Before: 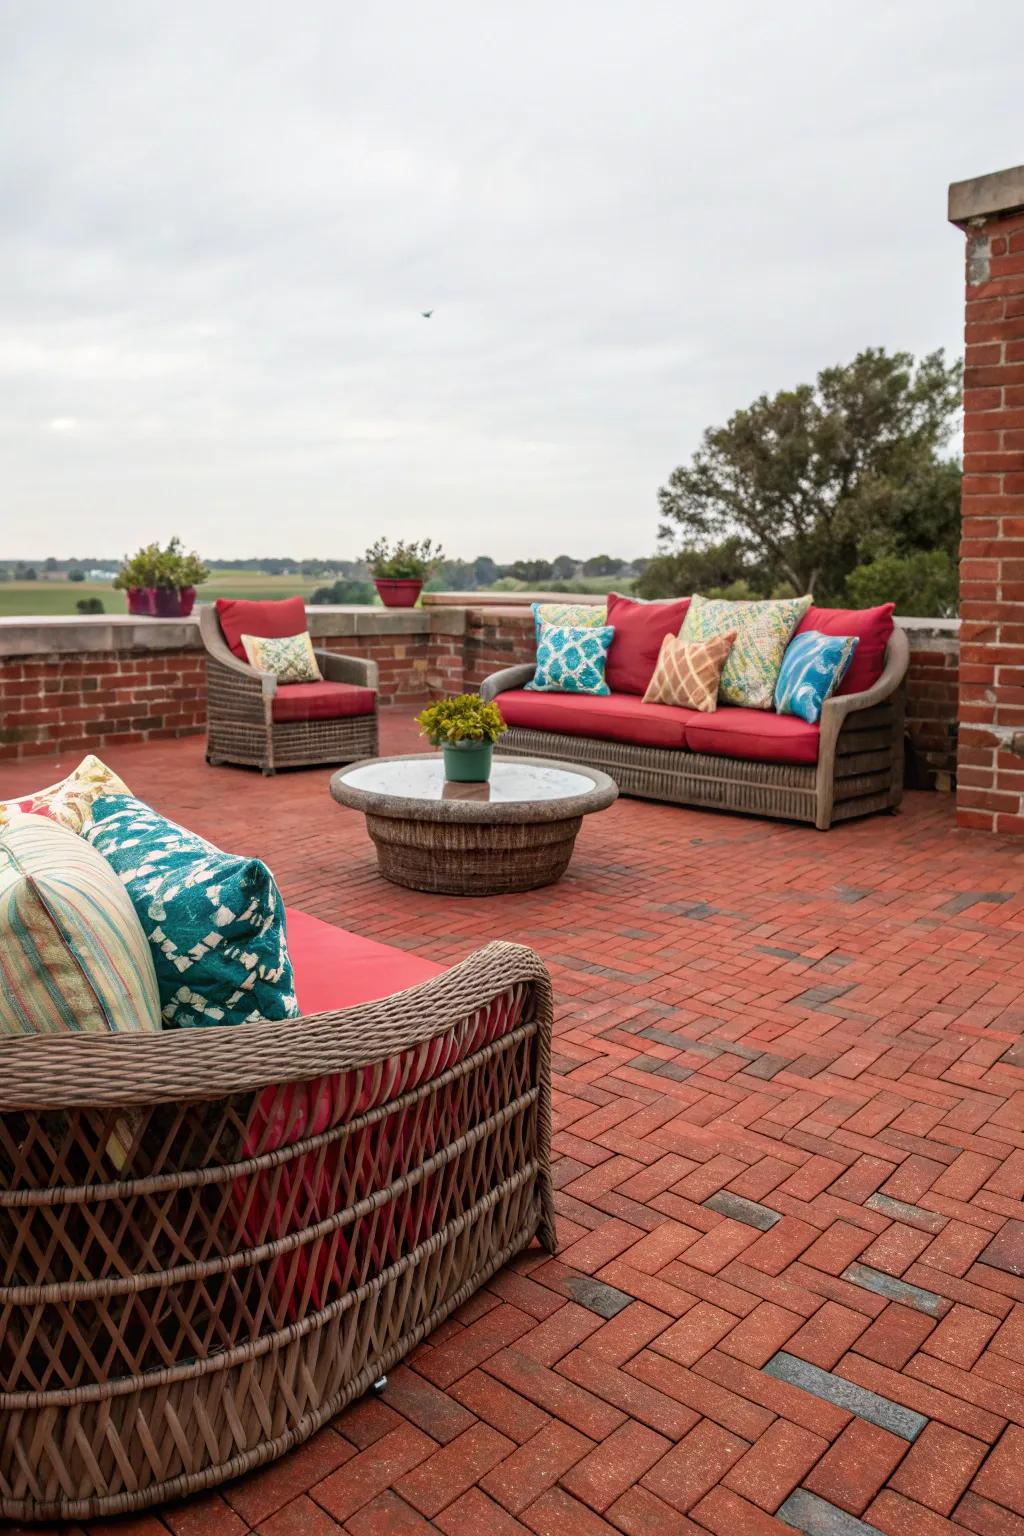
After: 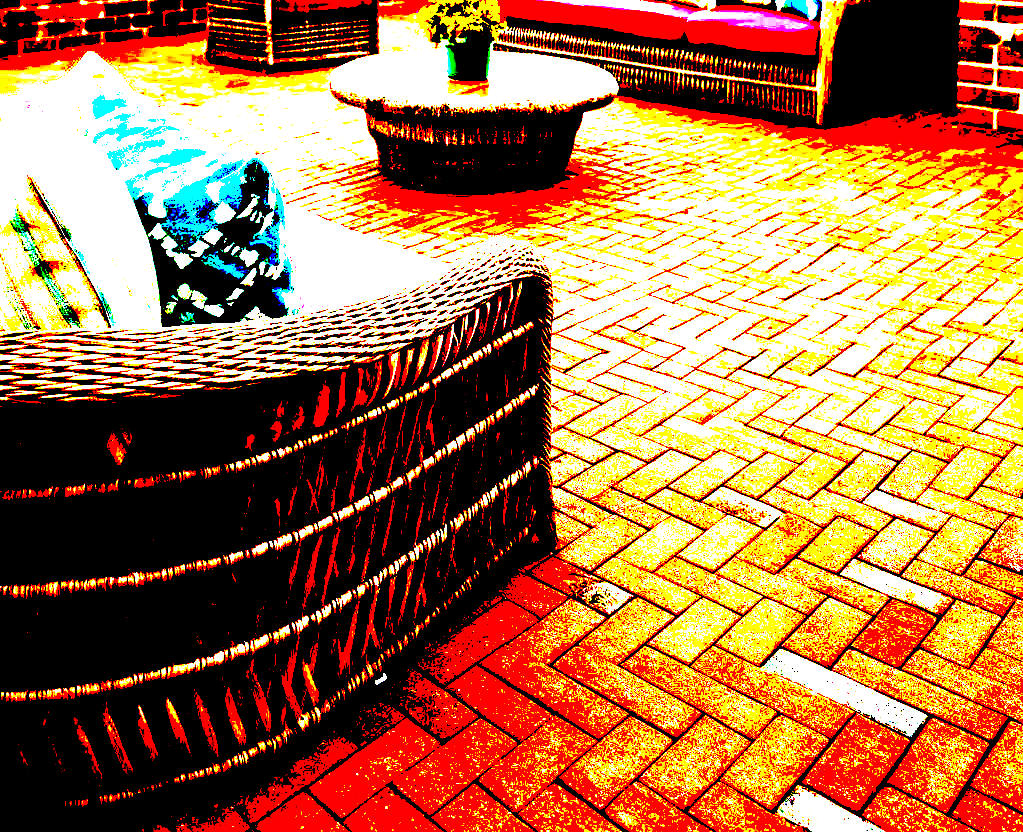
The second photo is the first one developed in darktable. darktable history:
exposure: black level correction 0.1, exposure 3.083 EV, compensate highlight preservation false
crop and rotate: top 45.826%, right 0.063%
base curve: curves: ch0 [(0, 0) (0.073, 0.04) (0.157, 0.139) (0.492, 0.492) (0.758, 0.758) (1, 1)], preserve colors none
tone equalizer: -8 EV -0.447 EV, -7 EV -0.427 EV, -6 EV -0.351 EV, -5 EV -0.184 EV, -3 EV 0.236 EV, -2 EV 0.304 EV, -1 EV 0.381 EV, +0 EV 0.403 EV
